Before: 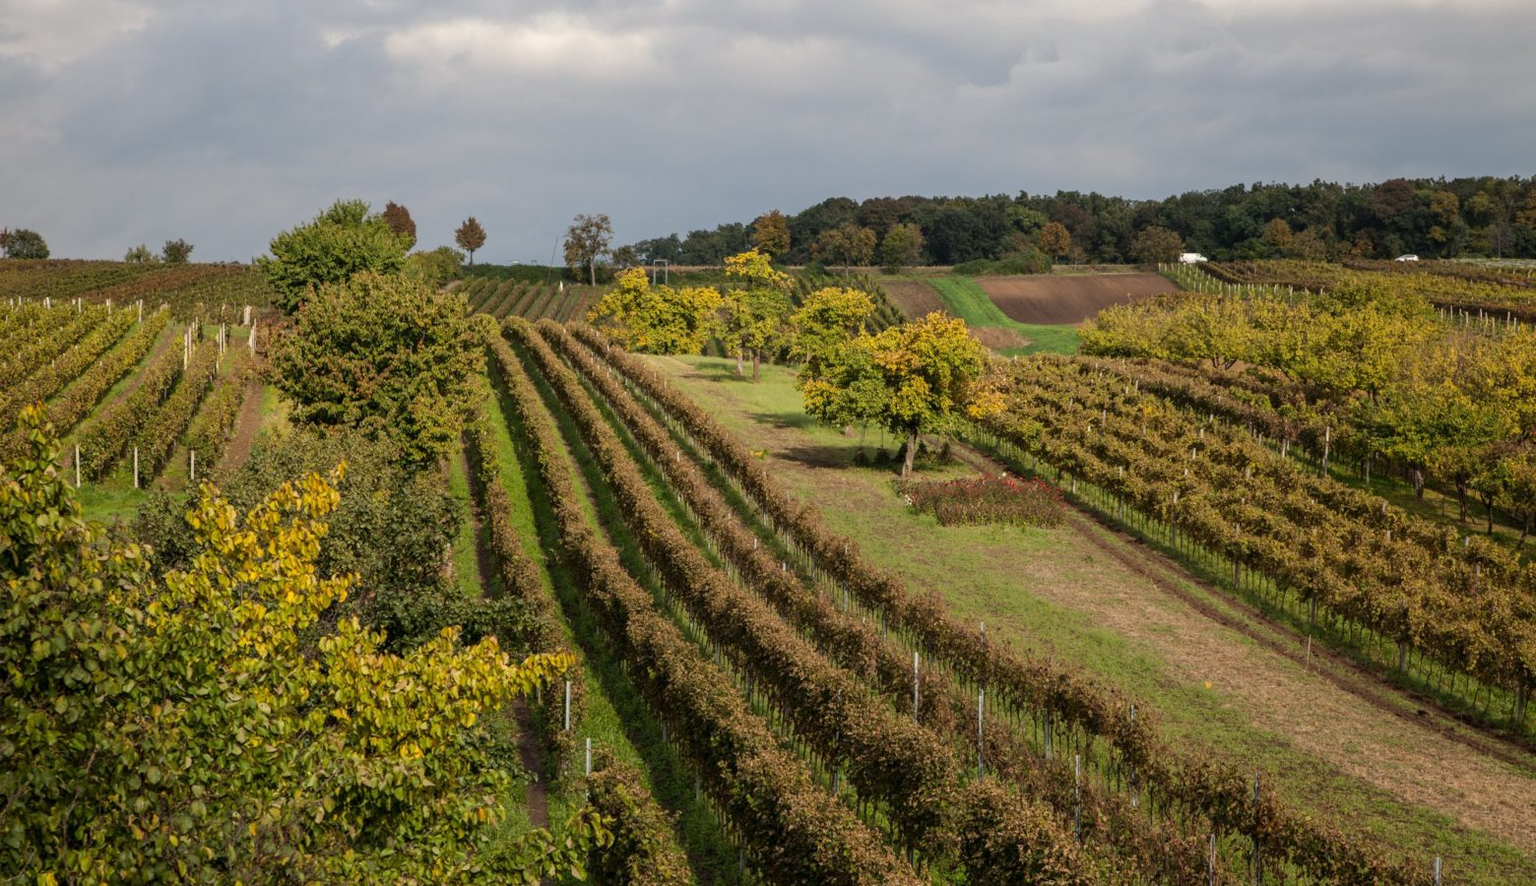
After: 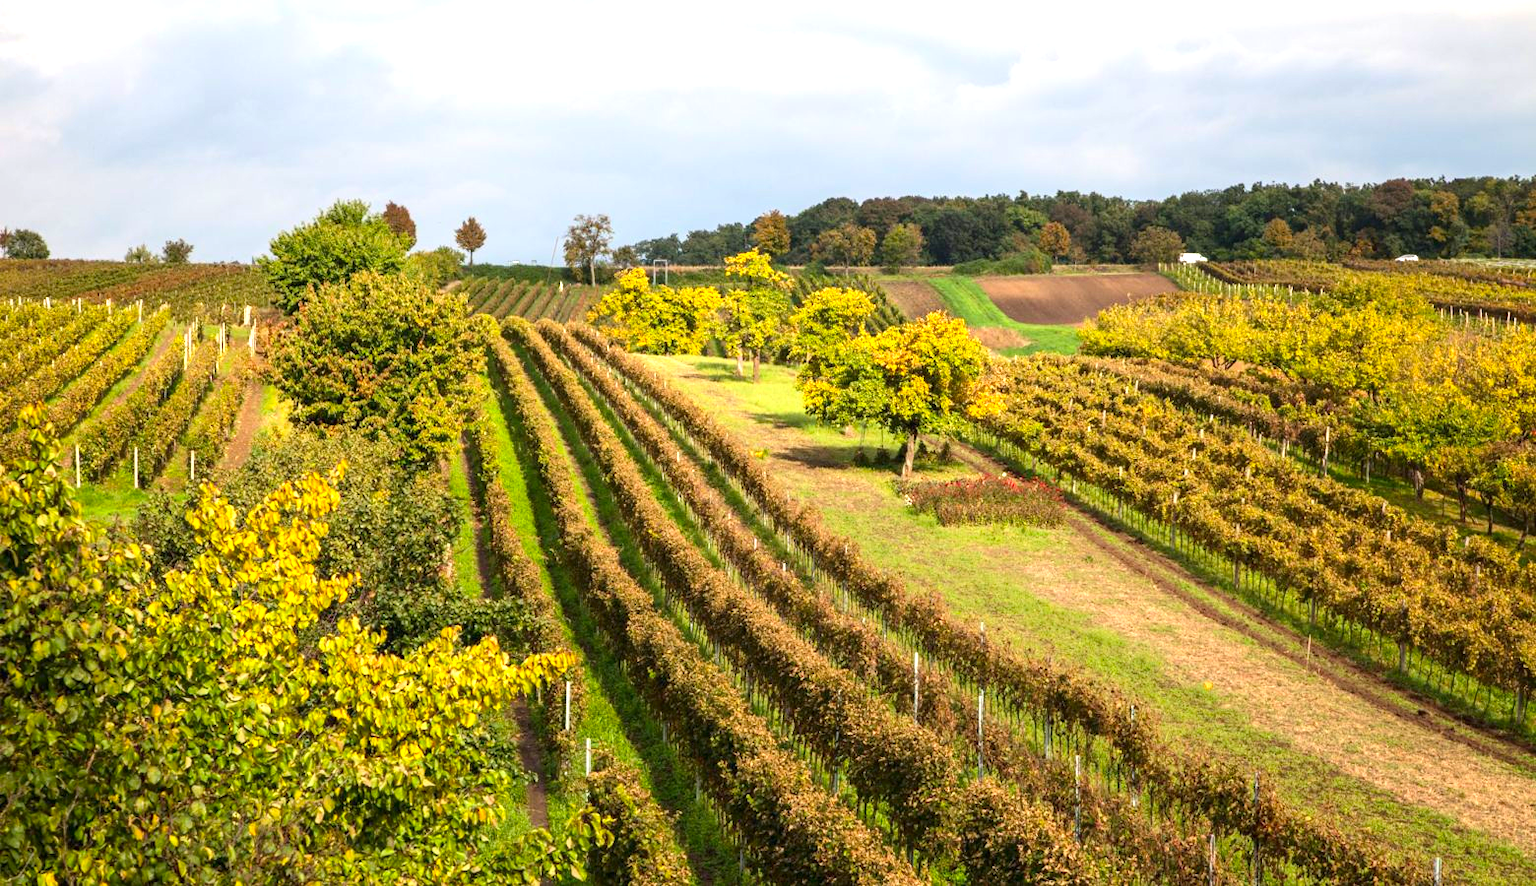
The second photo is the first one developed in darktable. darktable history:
contrast brightness saturation: contrast 0.09, saturation 0.28
exposure: black level correction 0, exposure 1.2 EV, compensate exposure bias true, compensate highlight preservation false
